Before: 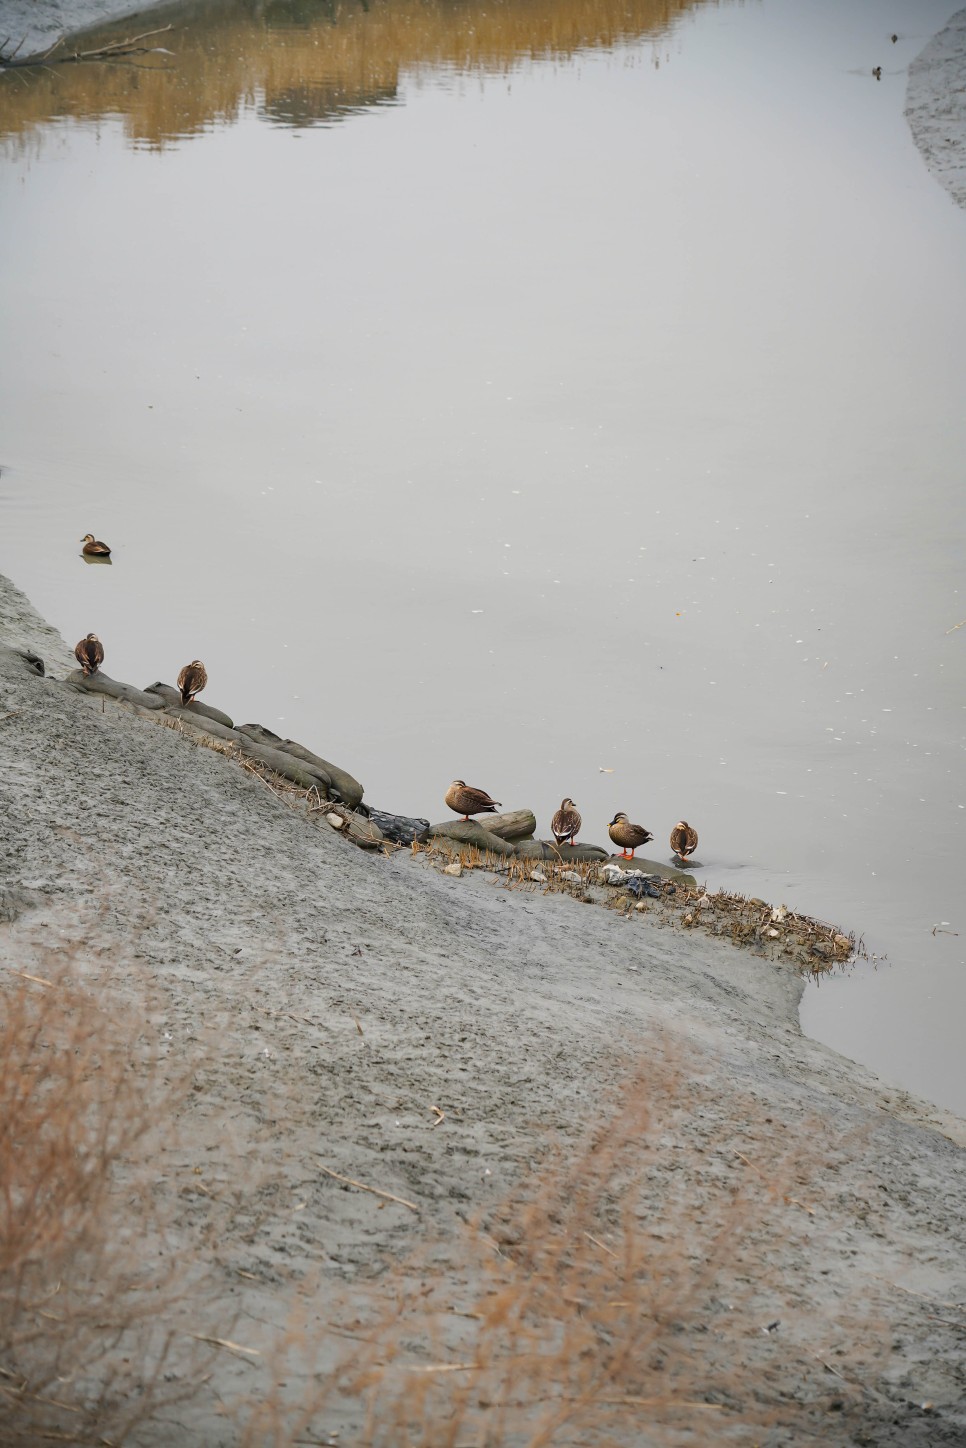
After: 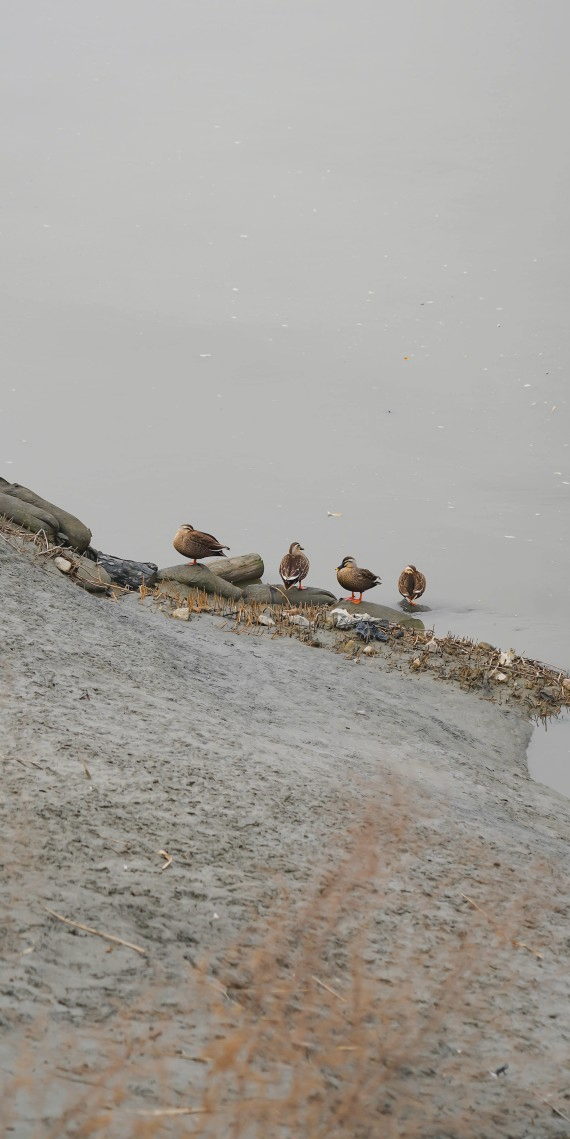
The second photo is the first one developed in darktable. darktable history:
crop and rotate: left 28.256%, top 17.734%, right 12.656%, bottom 3.573%
contrast brightness saturation: contrast -0.1, saturation -0.1
